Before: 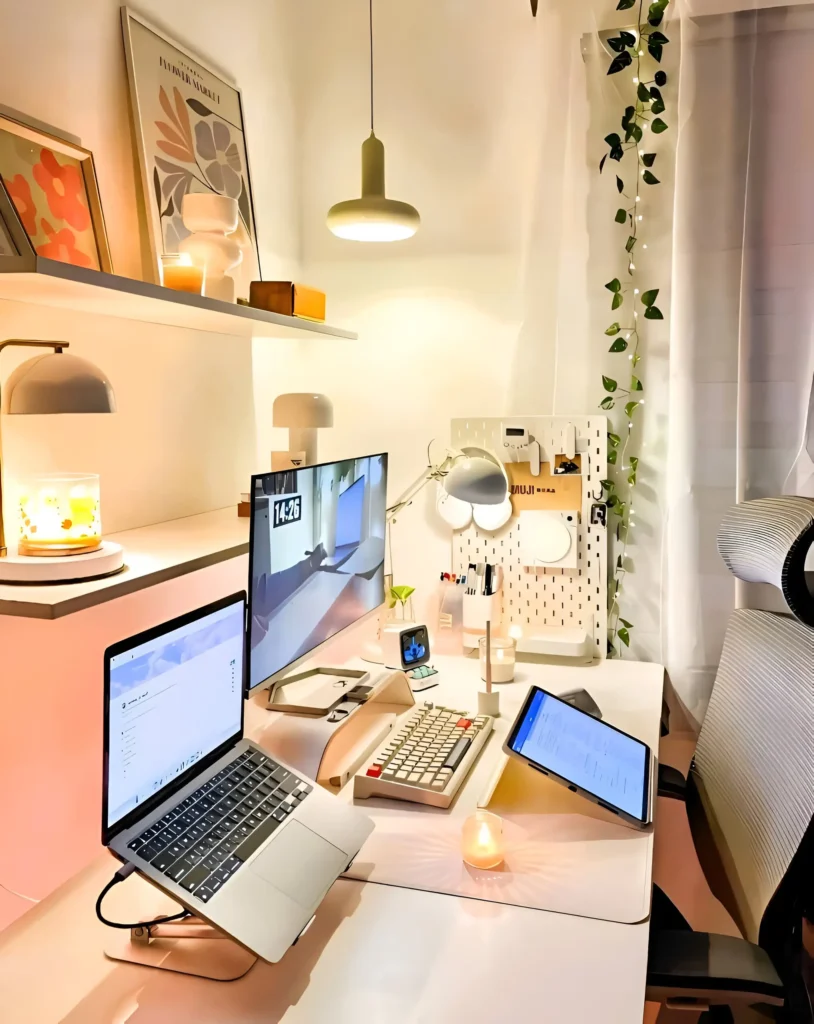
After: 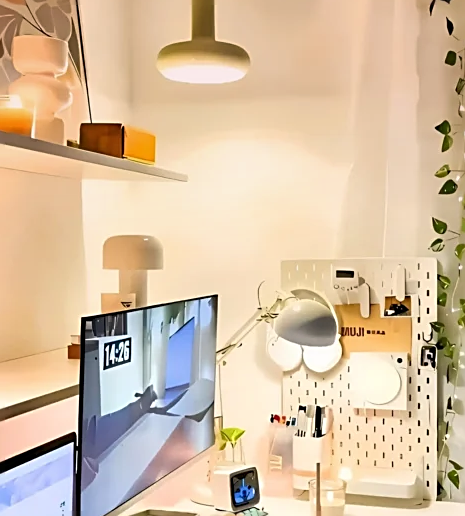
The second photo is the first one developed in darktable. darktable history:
crop: left 20.932%, top 15.471%, right 21.848%, bottom 34.081%
sharpen: on, module defaults
graduated density: density 0.38 EV, hardness 21%, rotation -6.11°, saturation 32%
